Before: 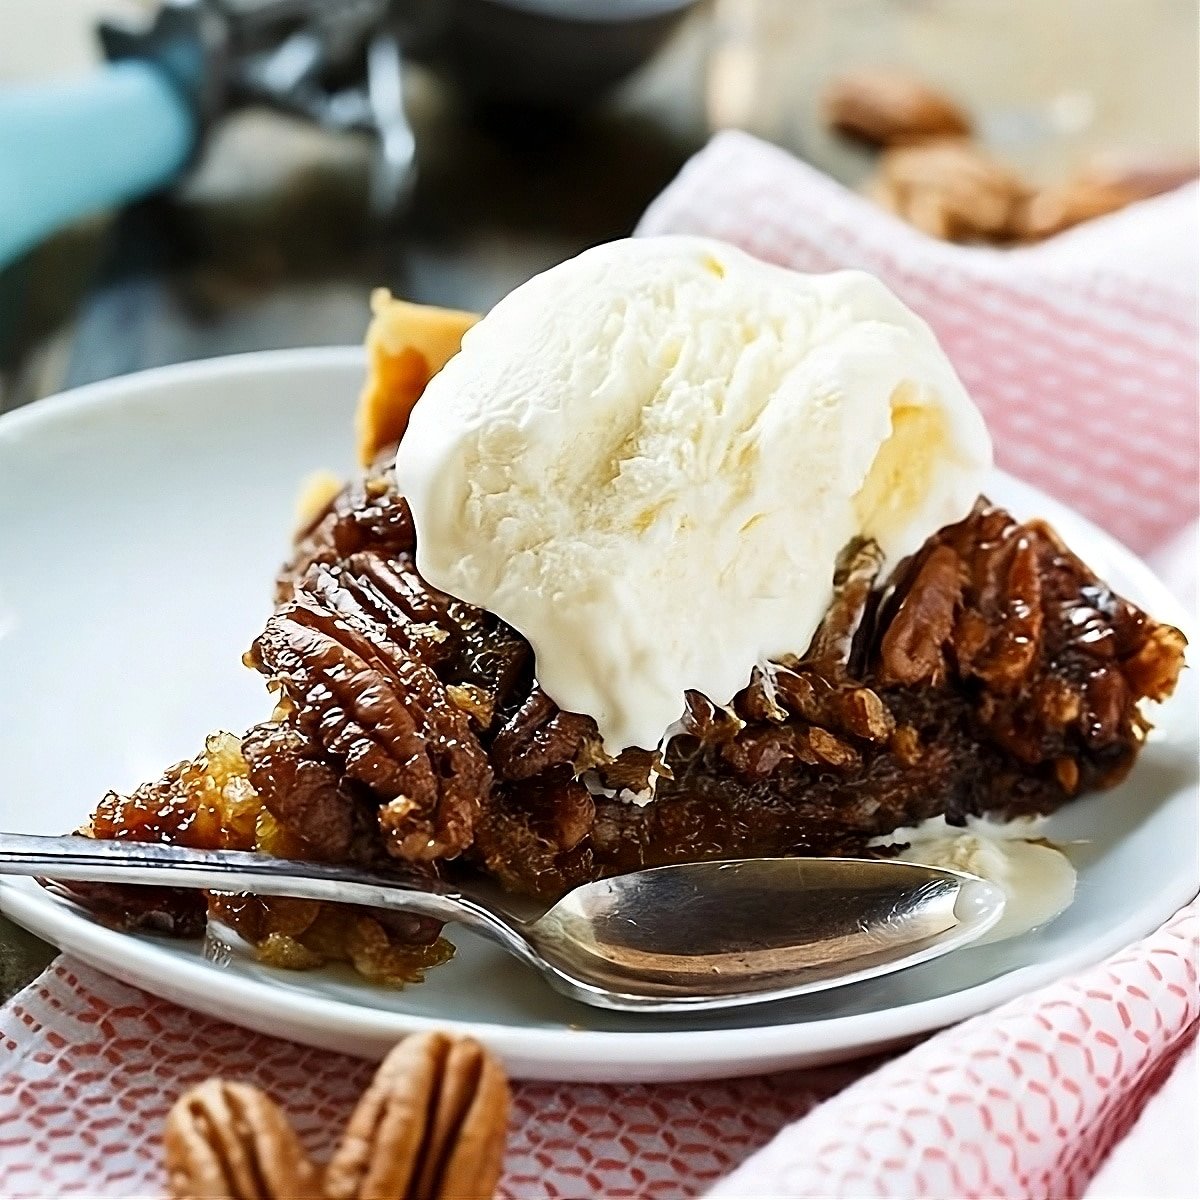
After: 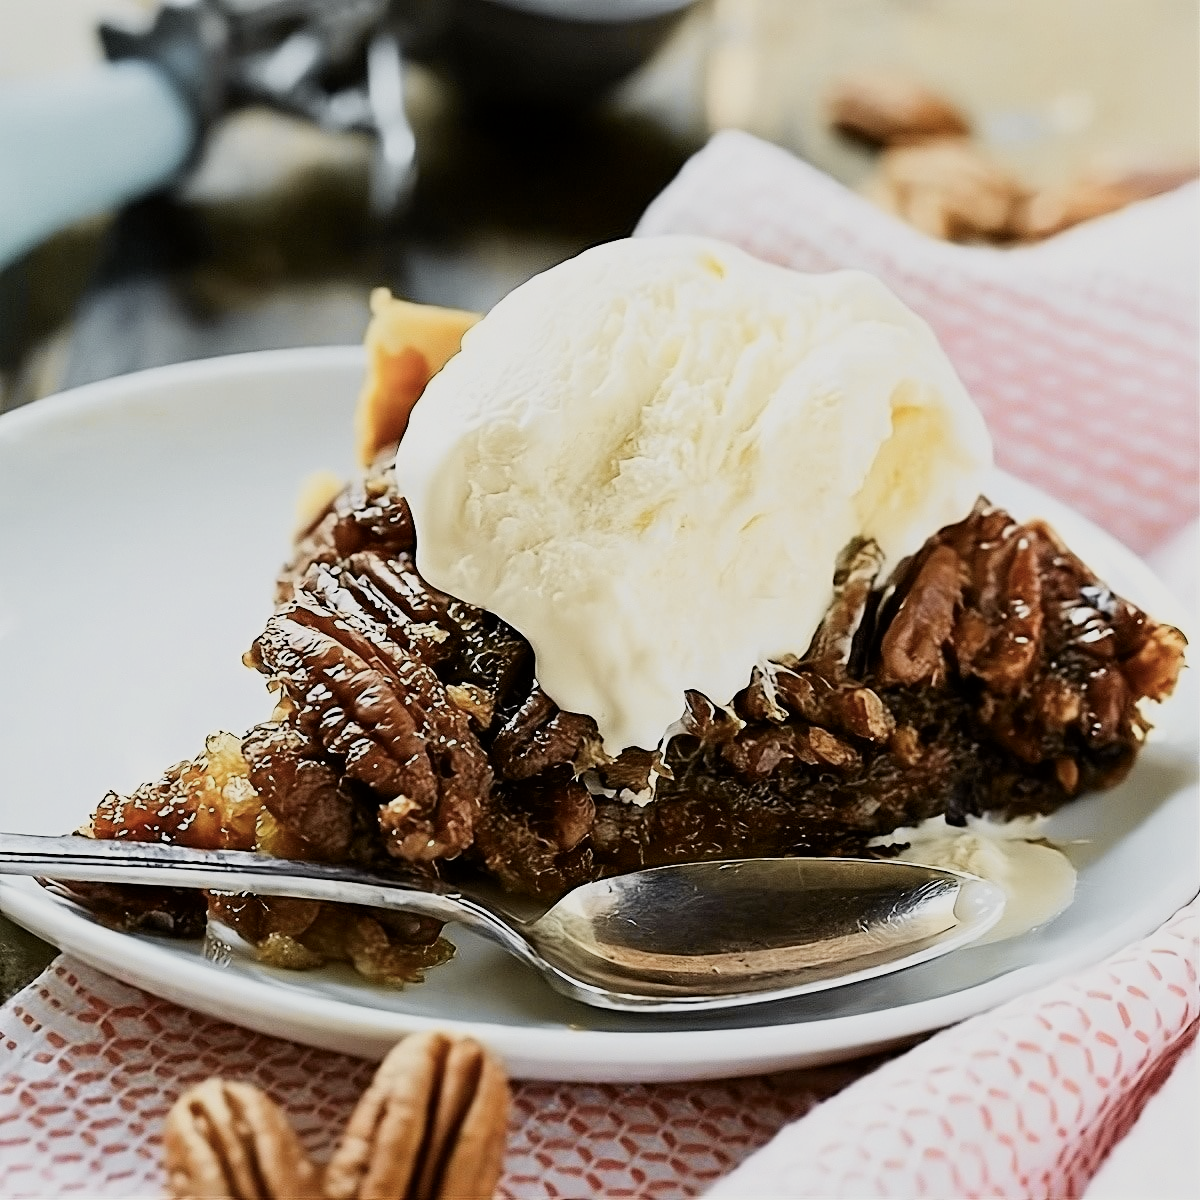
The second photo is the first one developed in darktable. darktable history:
tone curve: curves: ch0 [(0, 0) (0.765, 0.816) (1, 1)]; ch1 [(0, 0) (0.425, 0.464) (0.5, 0.5) (0.531, 0.522) (0.588, 0.575) (0.994, 0.939)]; ch2 [(0, 0) (0.398, 0.435) (0.455, 0.481) (0.501, 0.504) (0.529, 0.544) (0.584, 0.585) (1, 0.911)], color space Lab, independent channels, preserve colors none
filmic rgb: black relative exposure -16 EV, white relative exposure 4.97 EV, hardness 6.25, iterations of high-quality reconstruction 0
color balance rgb: perceptual saturation grading › global saturation 0.086%
